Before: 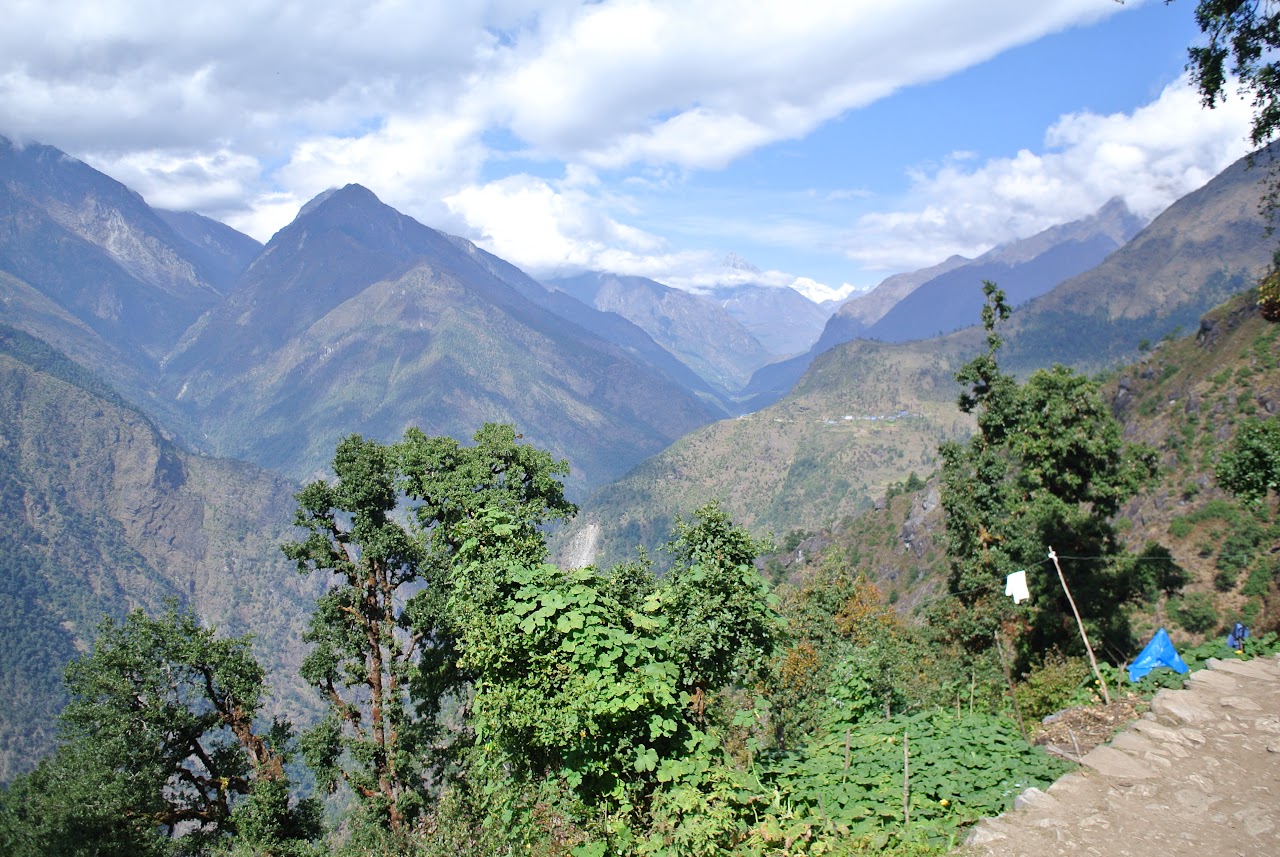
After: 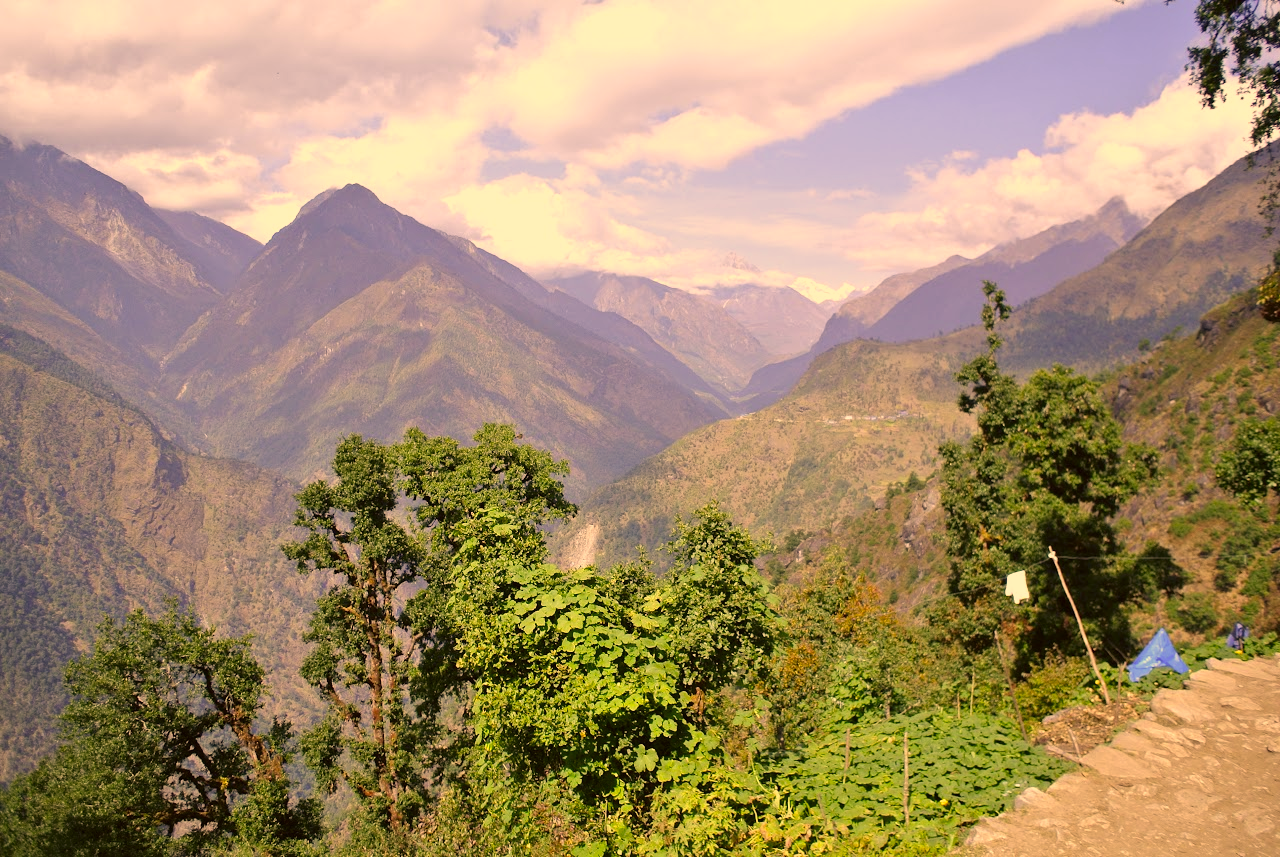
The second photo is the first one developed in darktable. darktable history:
color correction: highlights a* 18.03, highlights b* 34.84, shadows a* 1.48, shadows b* 6.03, saturation 1.05
